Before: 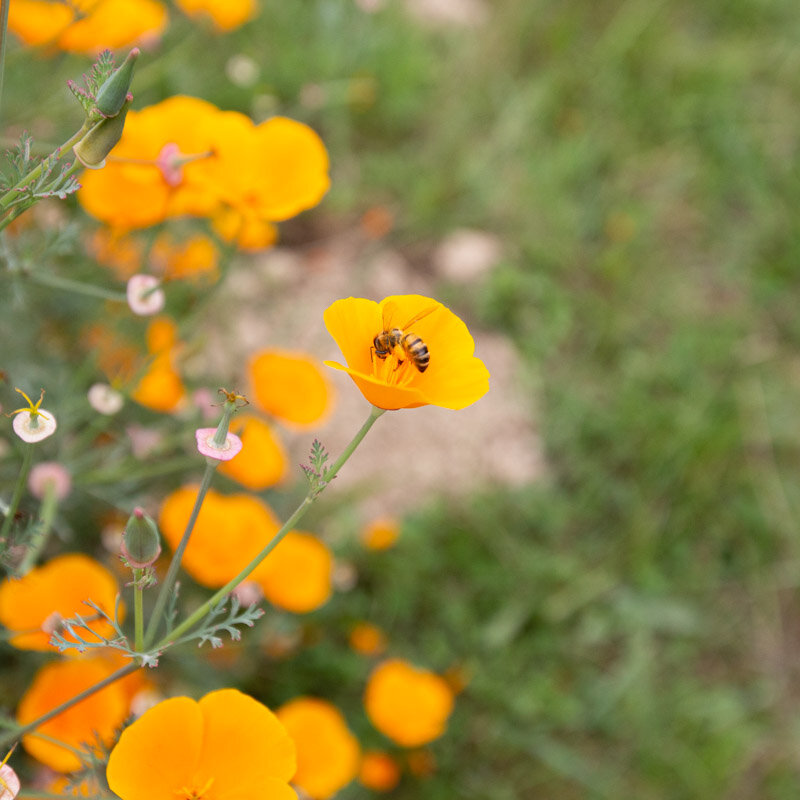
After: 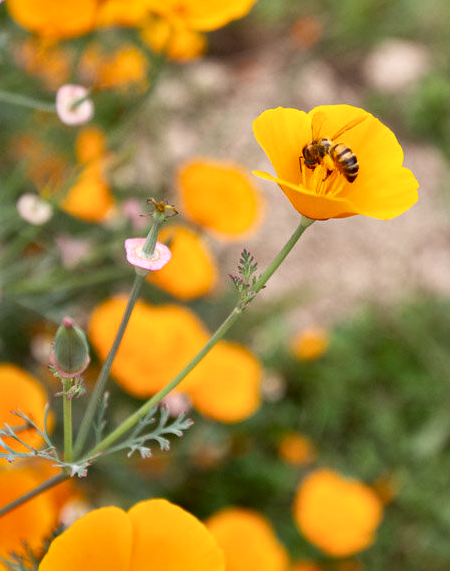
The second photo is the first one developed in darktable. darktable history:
local contrast: mode bilateral grid, contrast 25, coarseness 60, detail 151%, midtone range 0.2
crop: left 8.966%, top 23.852%, right 34.699%, bottom 4.703%
shadows and highlights: low approximation 0.01, soften with gaussian
